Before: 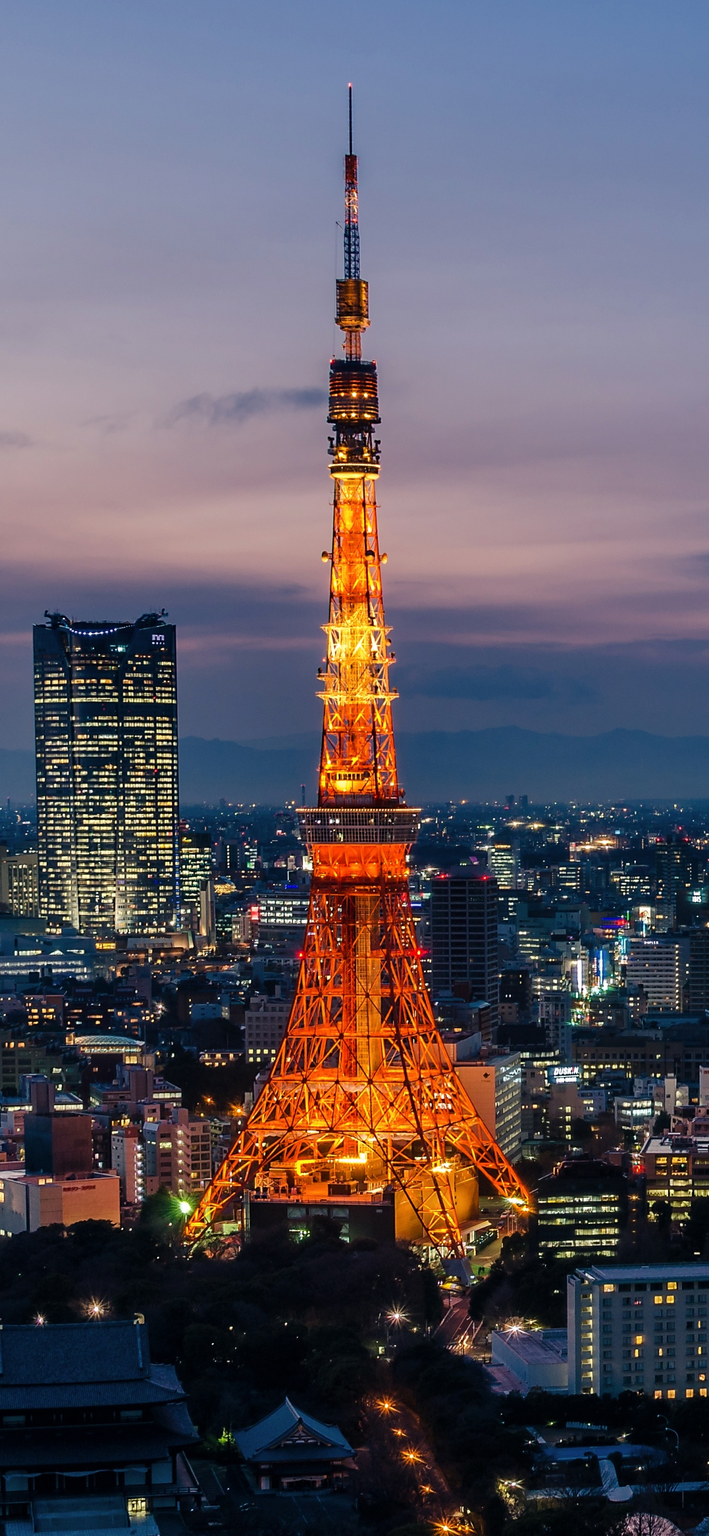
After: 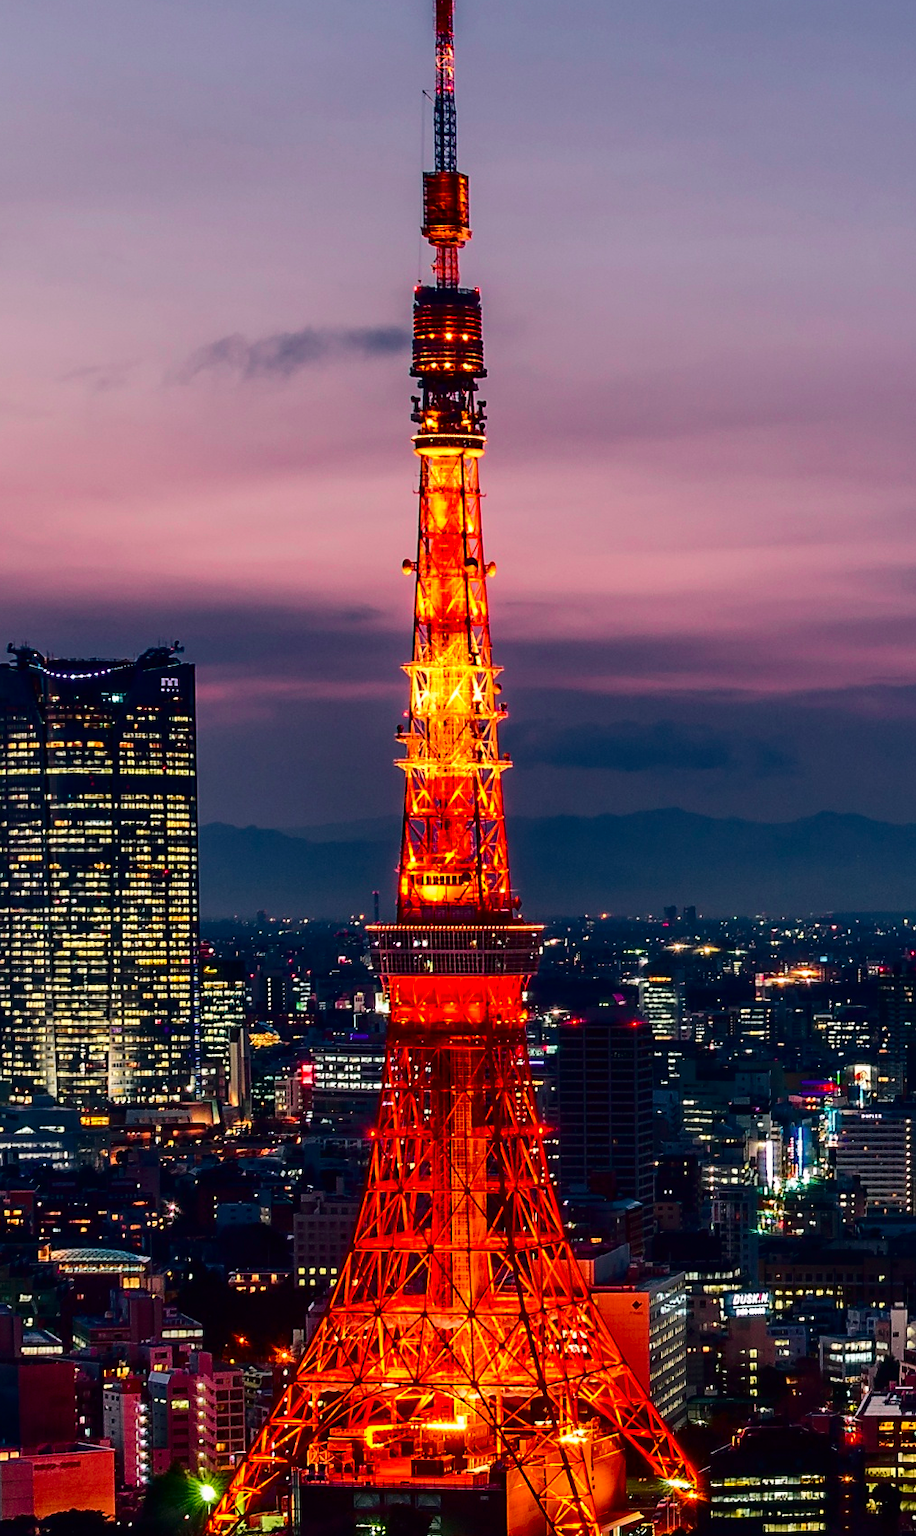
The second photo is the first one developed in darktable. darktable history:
color balance rgb: on, module defaults
crop: left 5.596%, top 10.314%, right 3.534%, bottom 19.395%
tone curve: curves: ch0 [(0, 0) (0.106, 0.026) (0.275, 0.155) (0.392, 0.314) (0.513, 0.481) (0.657, 0.667) (1, 1)]; ch1 [(0, 0) (0.5, 0.511) (0.536, 0.579) (0.587, 0.69) (1, 1)]; ch2 [(0, 0) (0.5, 0.5) (0.55, 0.552) (0.625, 0.699) (1, 1)], color space Lab, independent channels, preserve colors none
